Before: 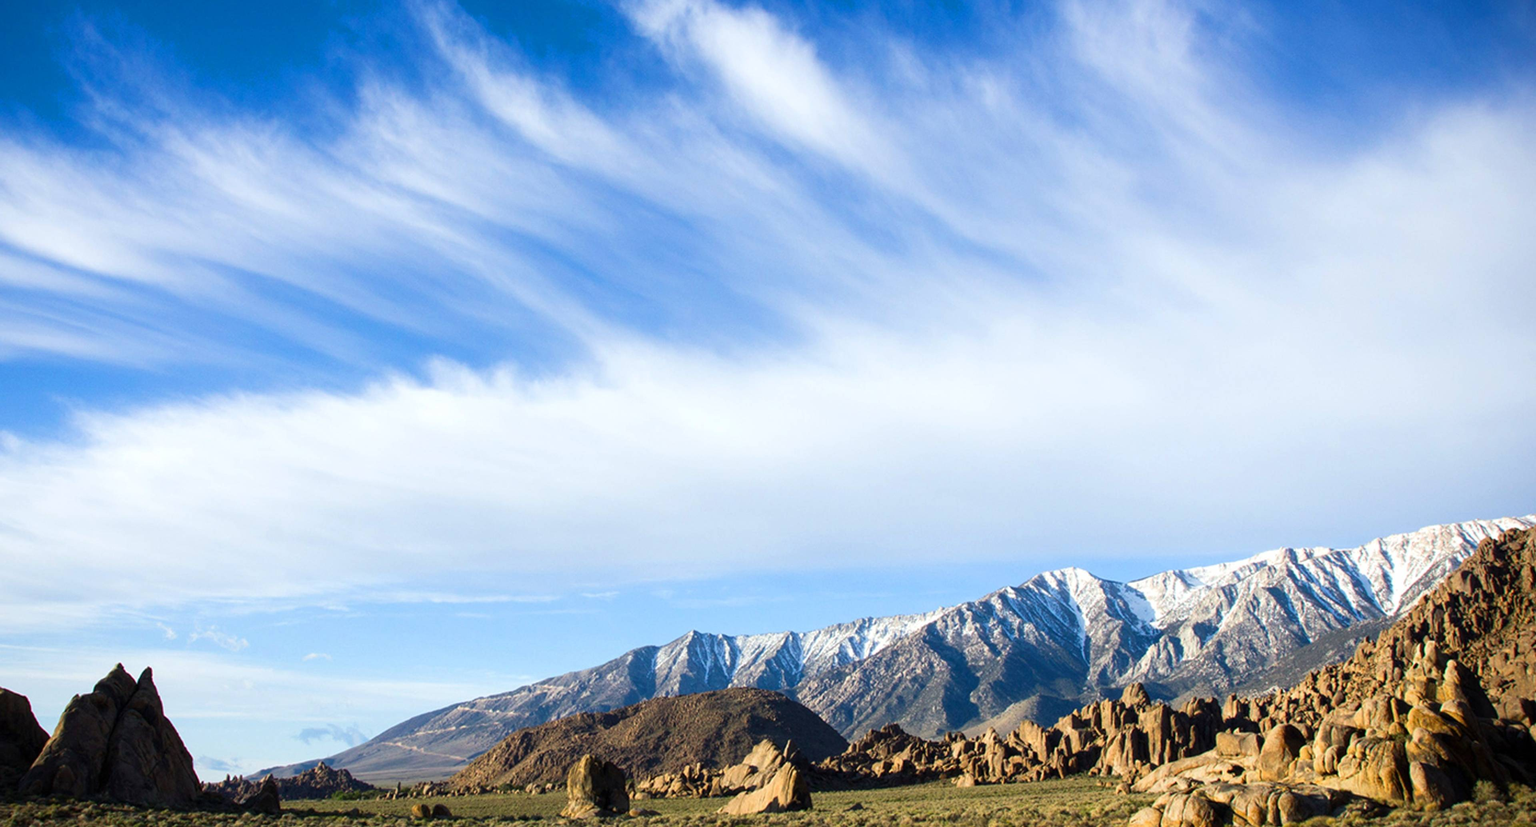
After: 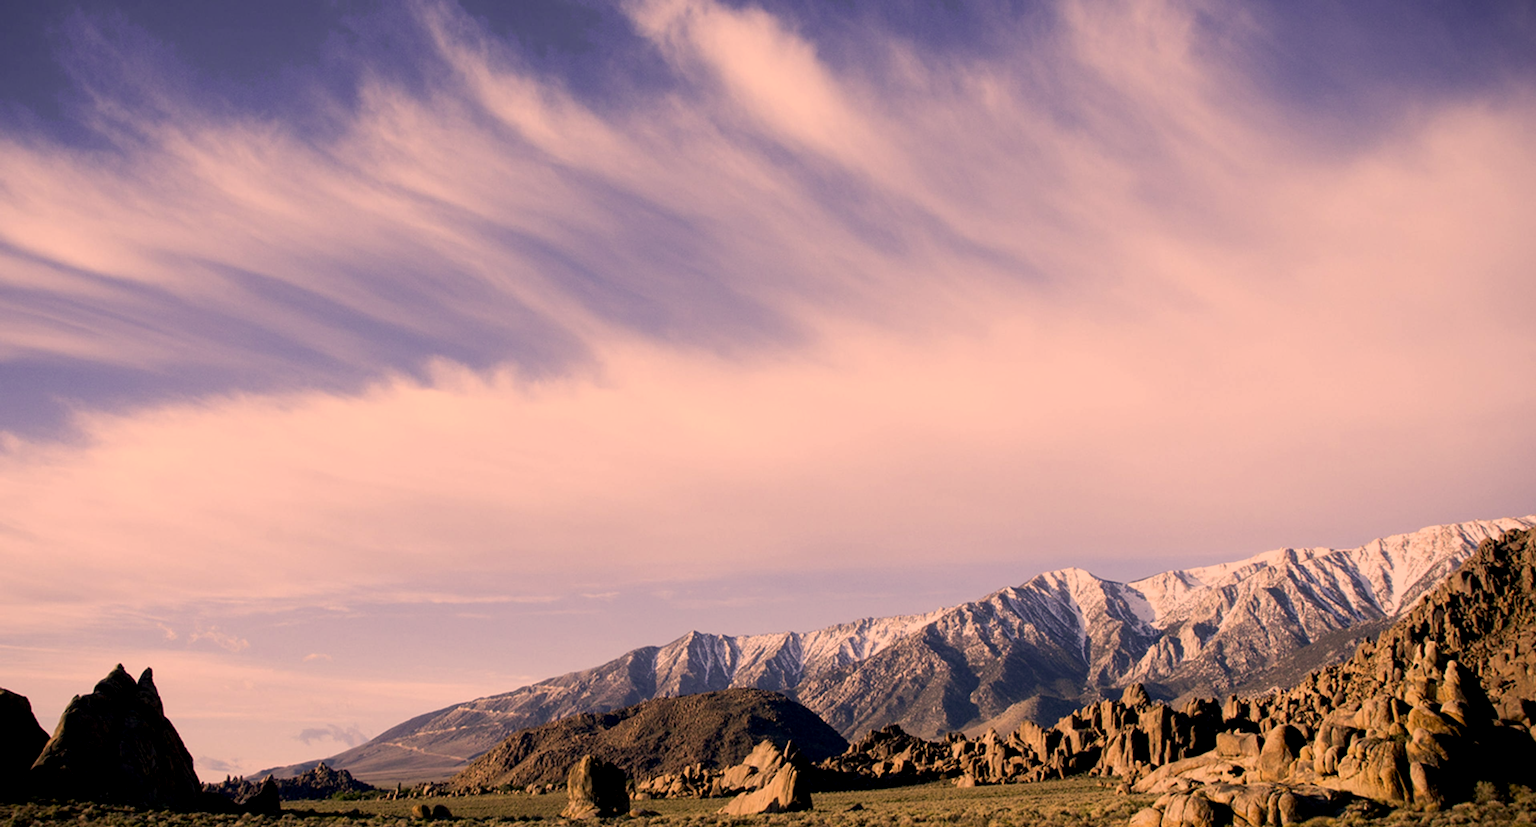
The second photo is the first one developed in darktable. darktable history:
exposure: black level correction 0.011, exposure -0.478 EV, compensate highlight preservation false
color correction: highlights a* 39.72, highlights b* 39.69, saturation 0.691
